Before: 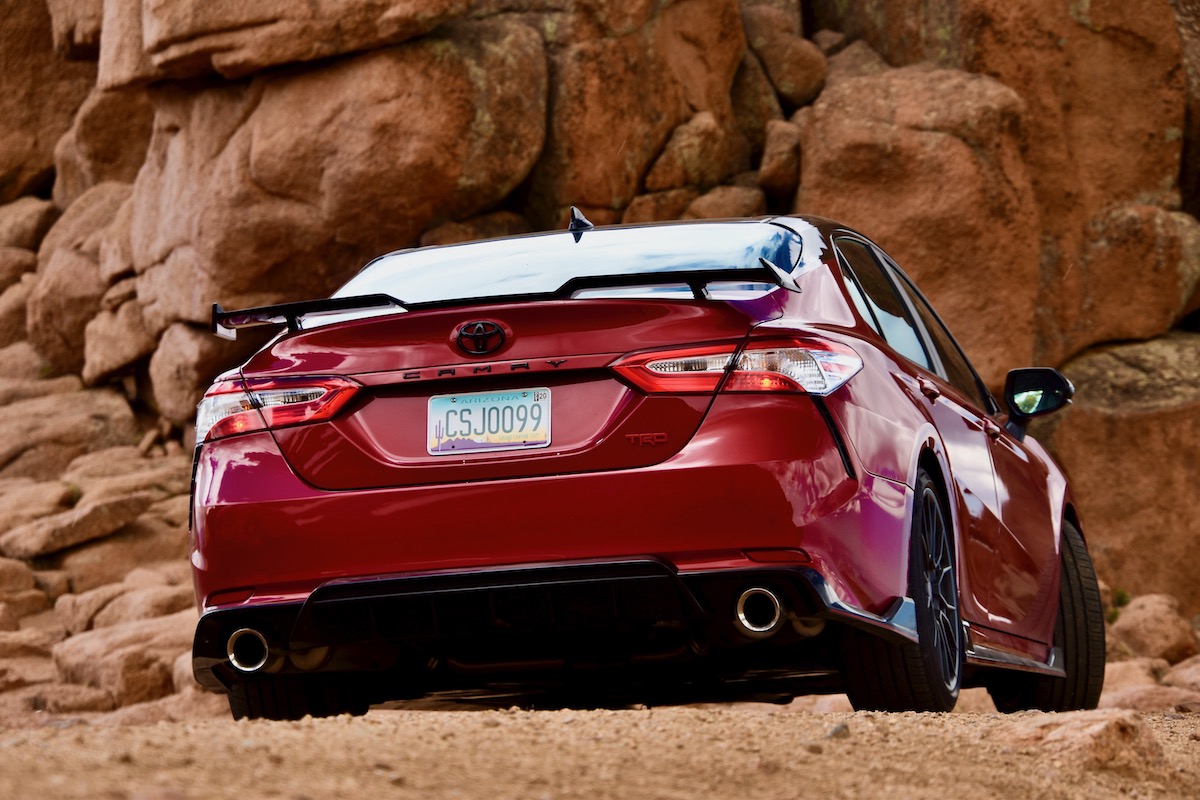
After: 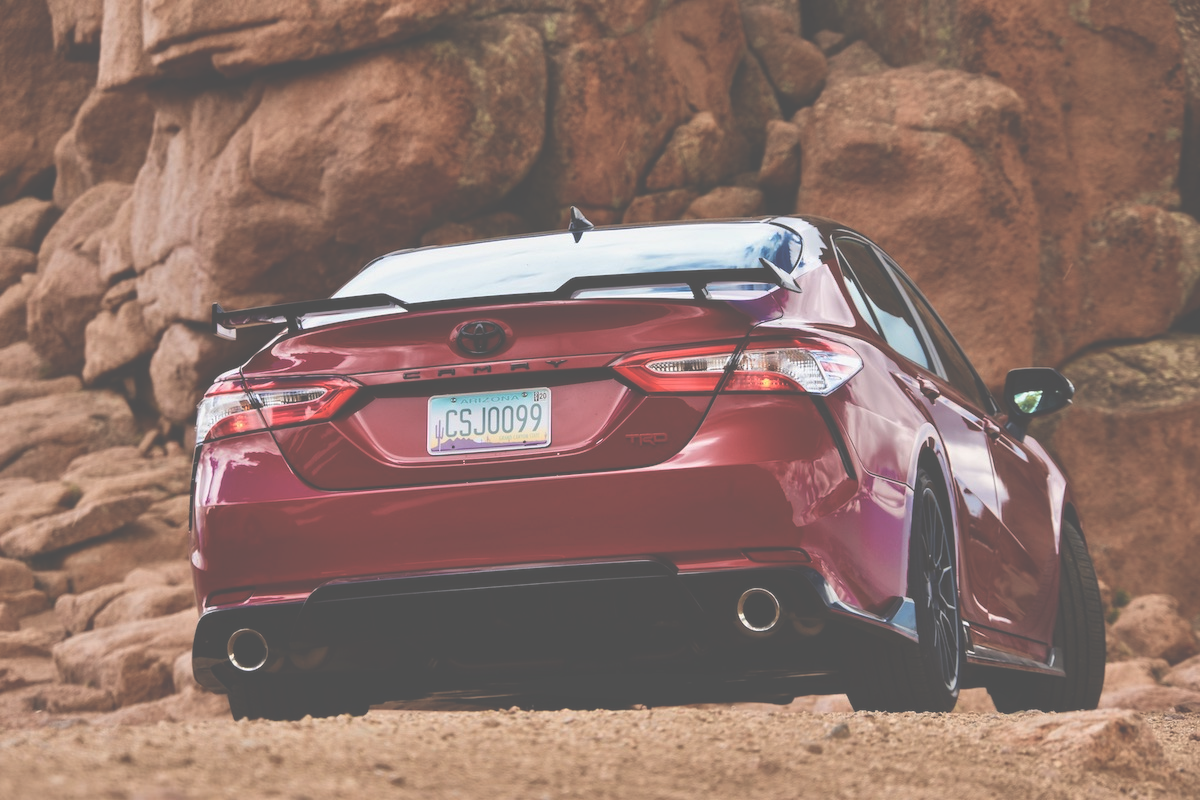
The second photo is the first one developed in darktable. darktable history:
exposure: black level correction -0.087, compensate highlight preservation false
local contrast: highlights 100%, shadows 100%, detail 120%, midtone range 0.2
